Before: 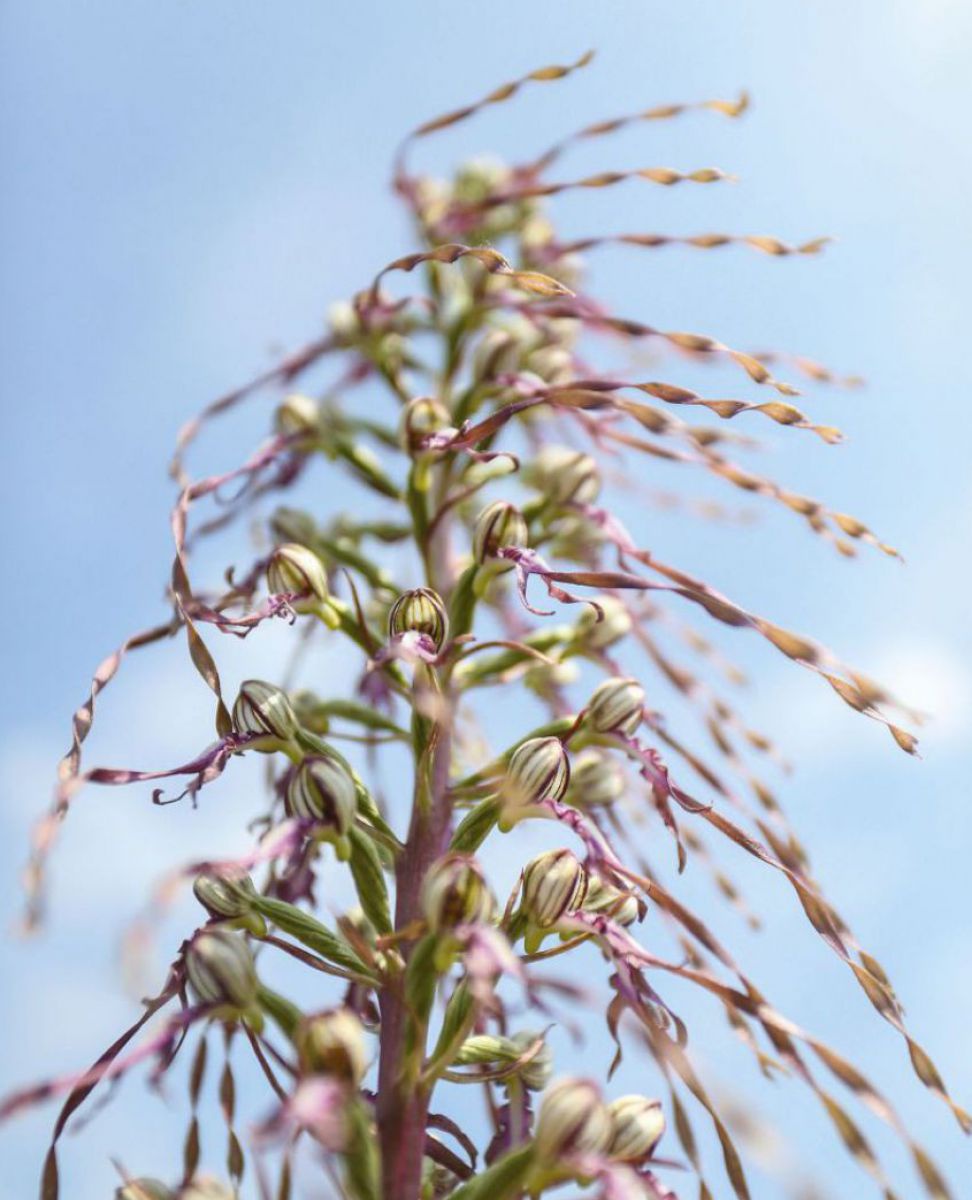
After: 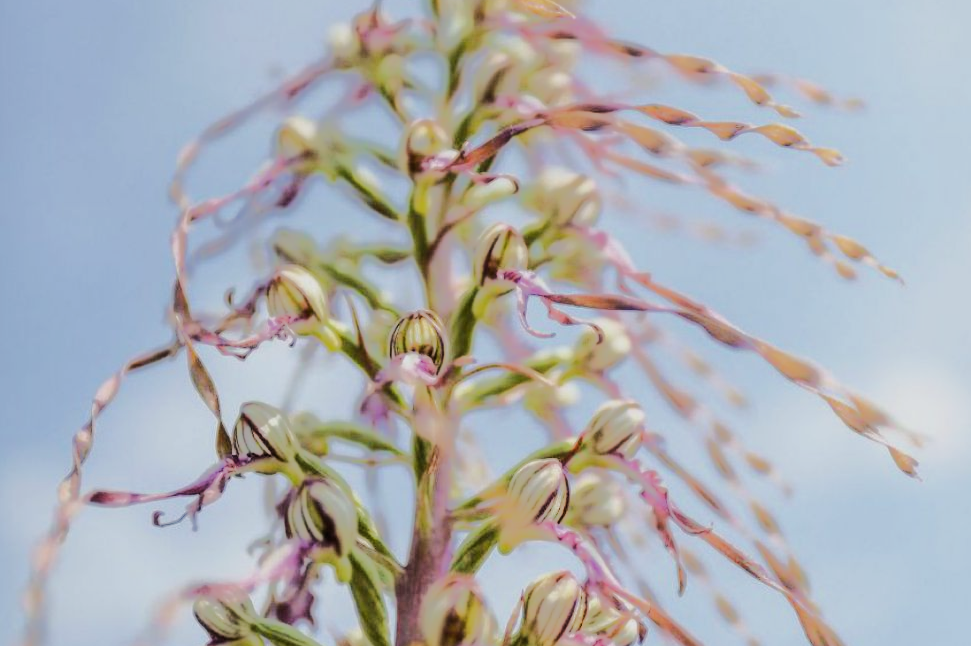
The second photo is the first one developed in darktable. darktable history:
filmic rgb: black relative exposure -7.98 EV, white relative exposure 4.02 EV, hardness 4.13, iterations of high-quality reconstruction 0
tone equalizer: -8 EV -0.489 EV, -7 EV -0.285 EV, -6 EV -0.056 EV, -5 EV 0.435 EV, -4 EV 0.946 EV, -3 EV 0.784 EV, -2 EV -0.014 EV, -1 EV 0.132 EV, +0 EV -0.01 EV, edges refinement/feathering 500, mask exposure compensation -1.57 EV, preserve details no
crop and rotate: top 23.227%, bottom 22.933%
